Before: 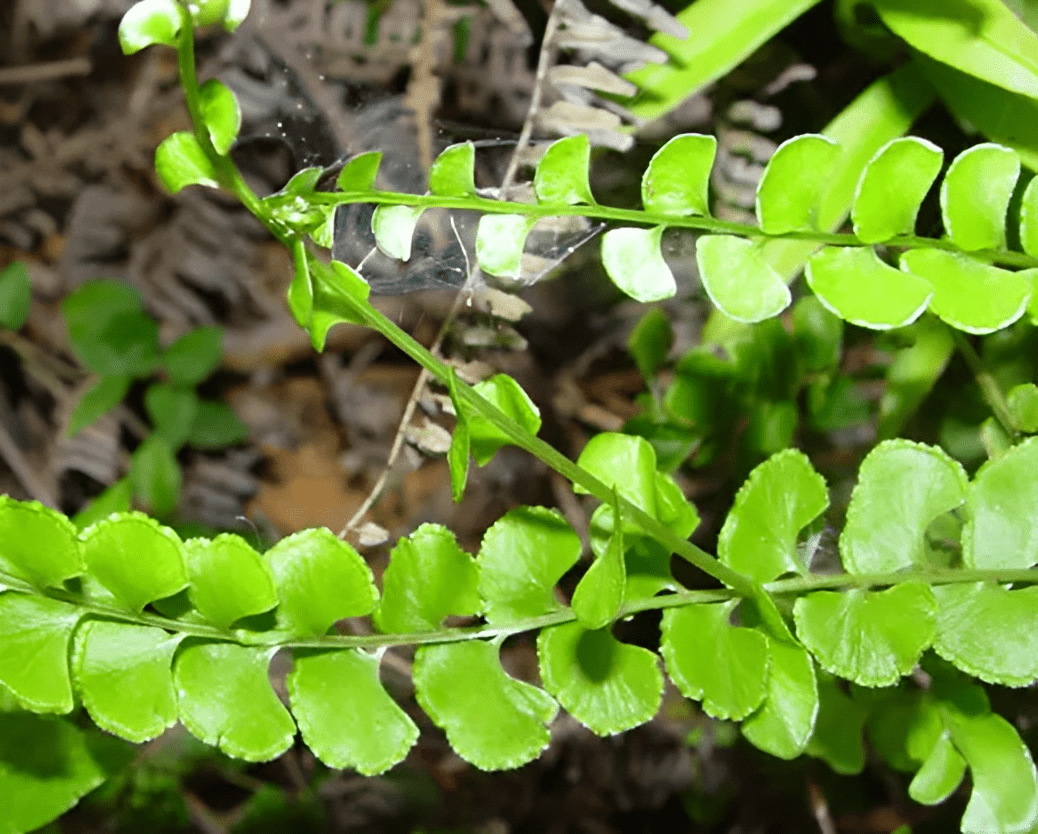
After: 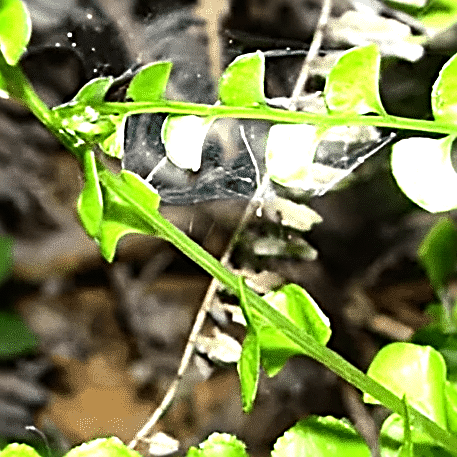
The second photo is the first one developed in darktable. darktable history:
tone equalizer: -8 EV -1.08 EV, -7 EV -1.01 EV, -6 EV -0.867 EV, -5 EV -0.578 EV, -3 EV 0.578 EV, -2 EV 0.867 EV, -1 EV 1.01 EV, +0 EV 1.08 EV, edges refinement/feathering 500, mask exposure compensation -1.57 EV, preserve details no
crop: left 20.248%, top 10.86%, right 35.675%, bottom 34.321%
sharpen: radius 2.676, amount 0.669
